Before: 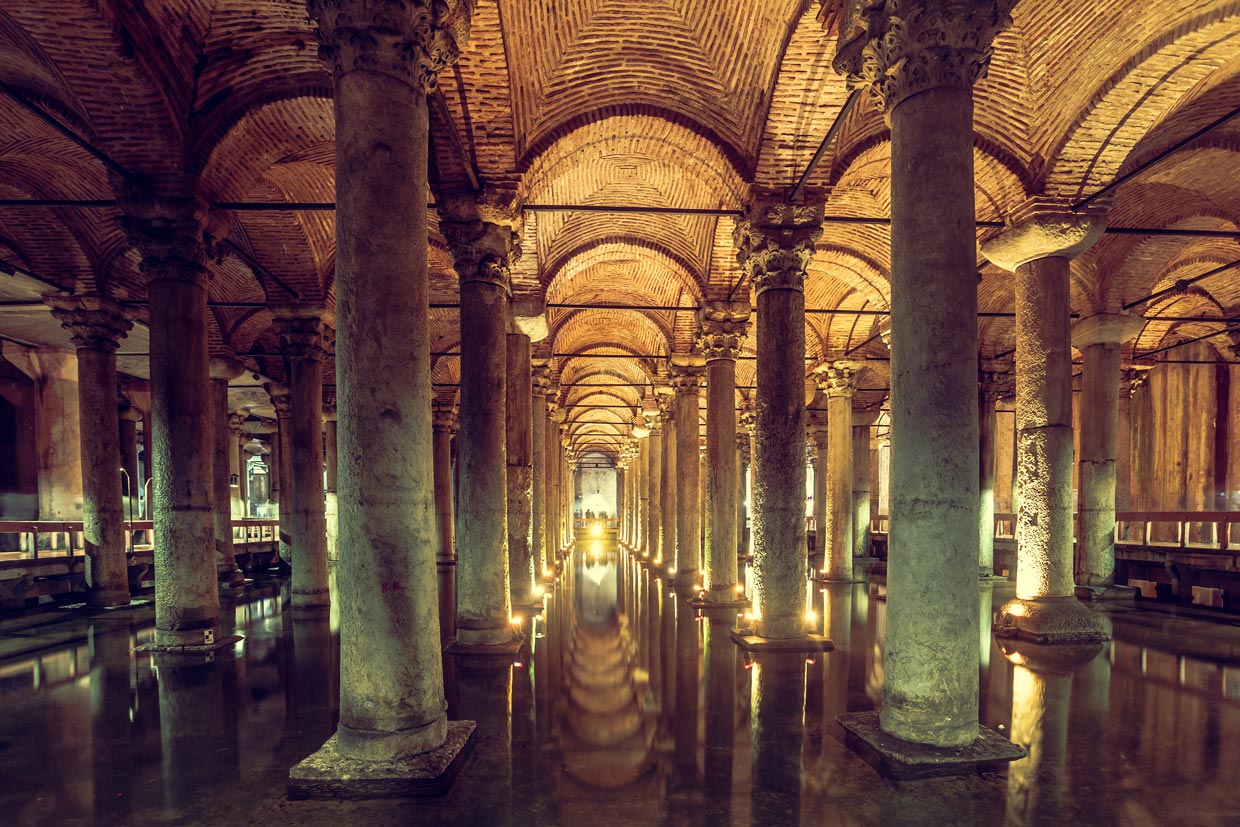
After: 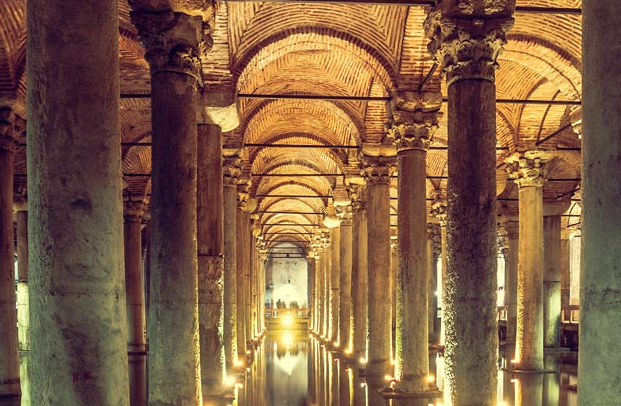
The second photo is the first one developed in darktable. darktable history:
crop: left 24.991%, top 25.459%, right 24.86%, bottom 25.328%
